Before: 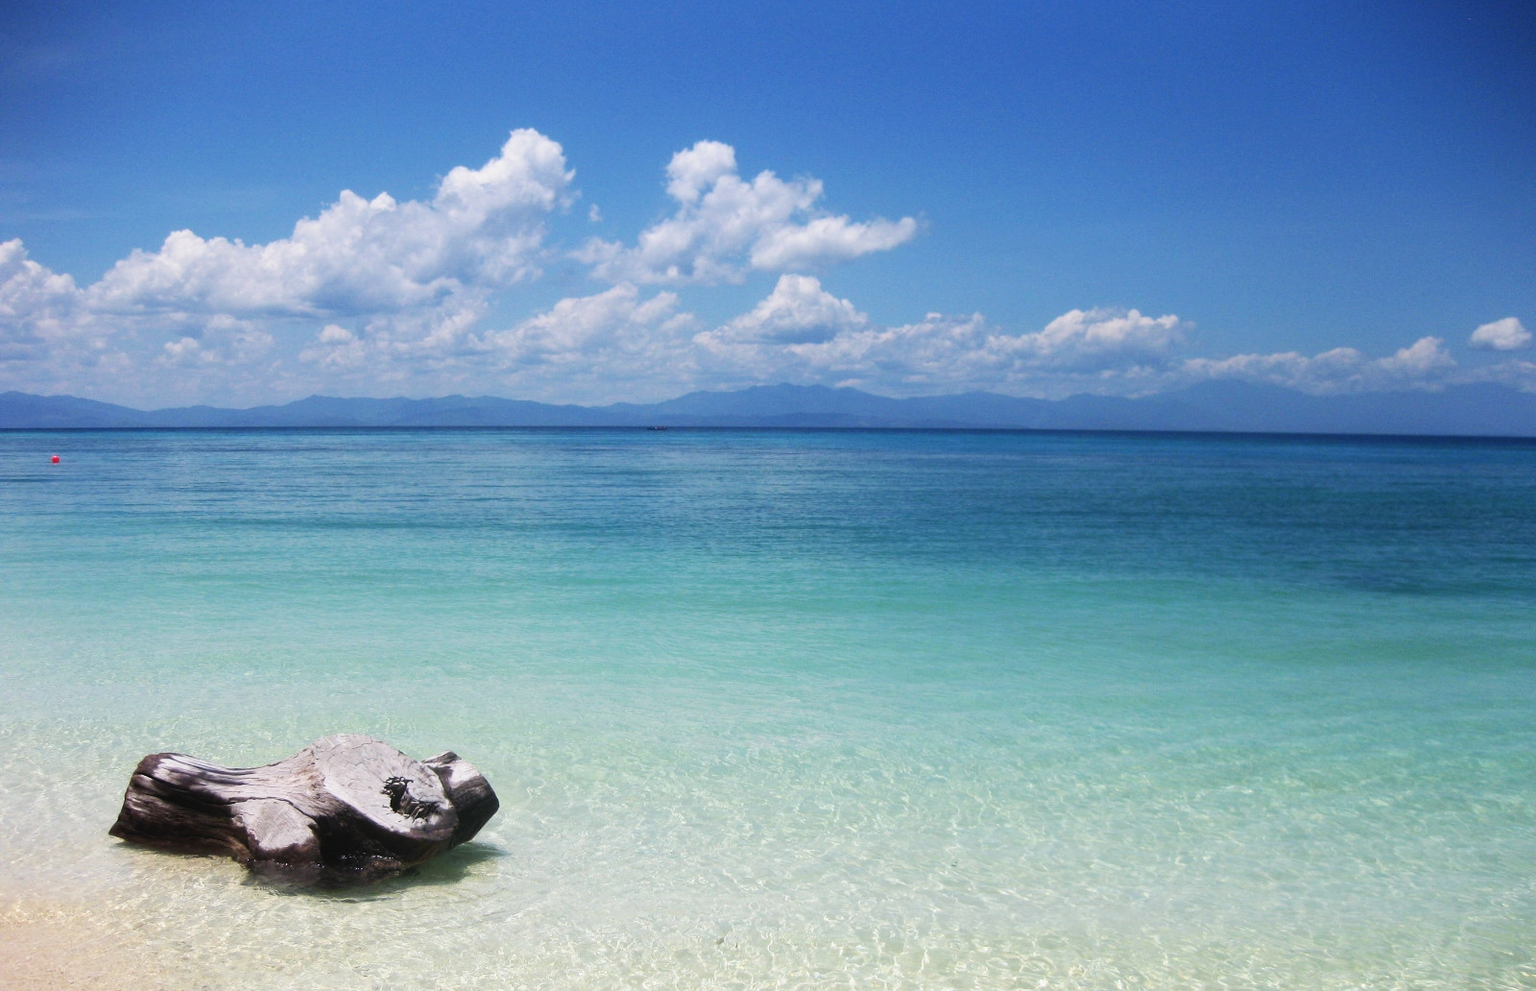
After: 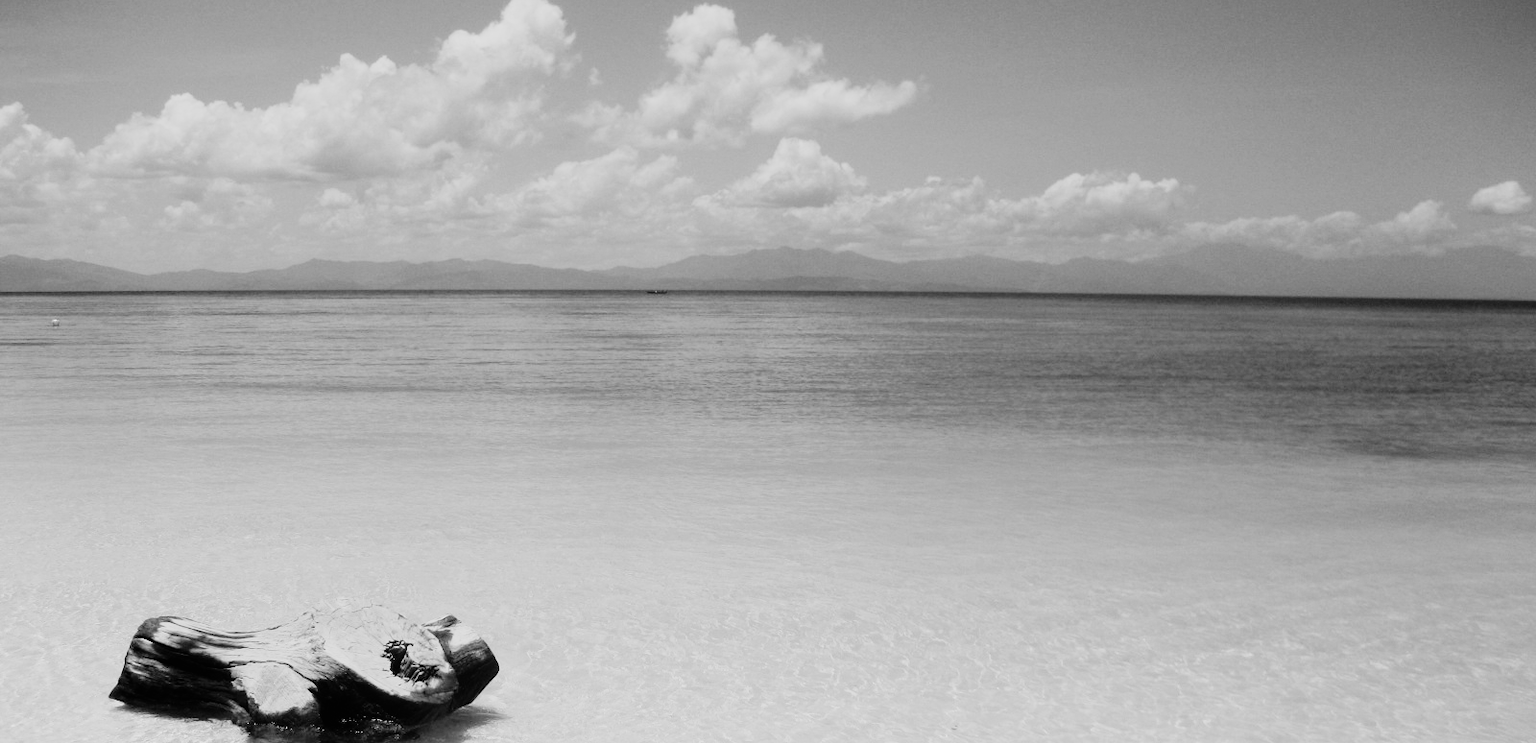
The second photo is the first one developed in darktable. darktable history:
color zones: curves: ch0 [(0, 0.6) (0.129, 0.585) (0.193, 0.596) (0.429, 0.5) (0.571, 0.5) (0.714, 0.5) (0.857, 0.5) (1, 0.6)]; ch1 [(0, 0.453) (0.112, 0.245) (0.213, 0.252) (0.429, 0.233) (0.571, 0.231) (0.683, 0.242) (0.857, 0.296) (1, 0.453)]
crop: top 13.819%, bottom 11.169%
fill light: exposure -2 EV, width 8.6
tone curve: curves: ch0 [(0, 0) (0.048, 0.024) (0.099, 0.082) (0.227, 0.255) (0.407, 0.482) (0.543, 0.634) (0.719, 0.77) (0.837, 0.843) (1, 0.906)]; ch1 [(0, 0) (0.3, 0.268) (0.404, 0.374) (0.475, 0.463) (0.501, 0.499) (0.514, 0.502) (0.551, 0.541) (0.643, 0.648) (0.682, 0.674) (0.802, 0.812) (1, 1)]; ch2 [(0, 0) (0.259, 0.207) (0.323, 0.311) (0.364, 0.368) (0.442, 0.461) (0.498, 0.498) (0.531, 0.528) (0.581, 0.602) (0.629, 0.659) (0.768, 0.728) (1, 1)], color space Lab, independent channels, preserve colors none
monochrome: on, module defaults
